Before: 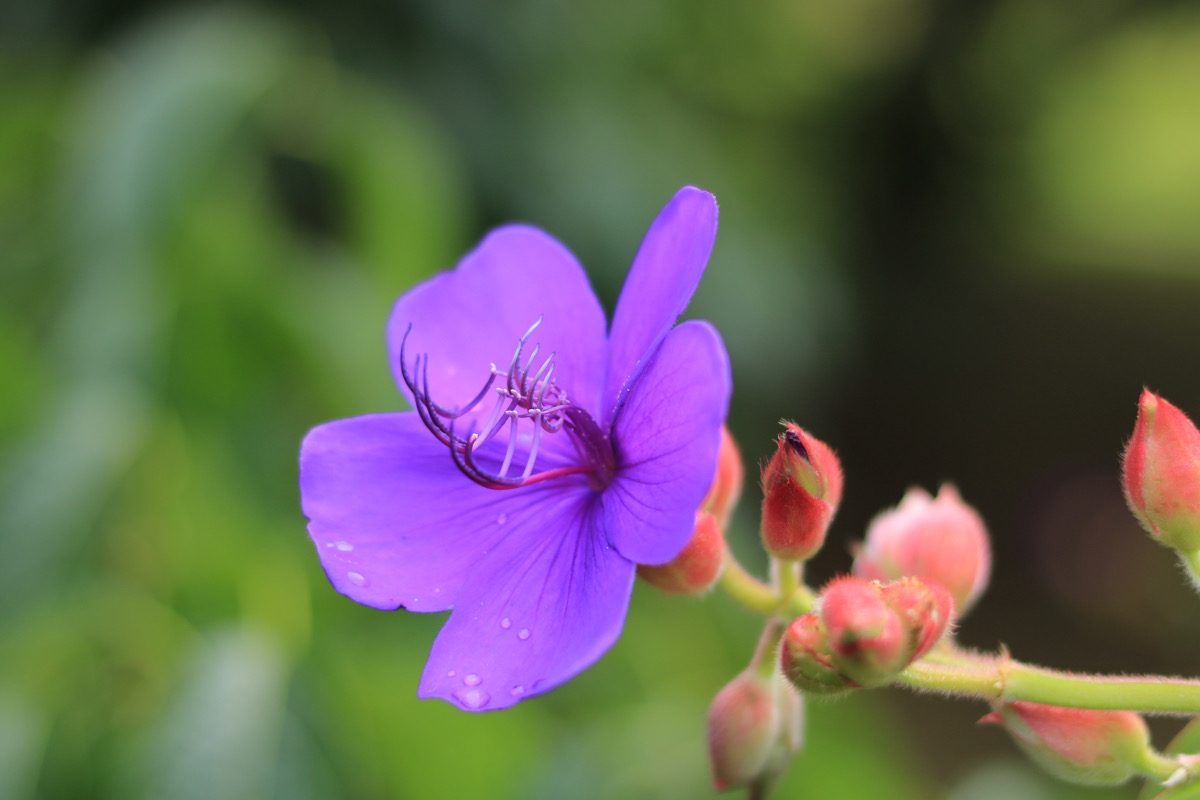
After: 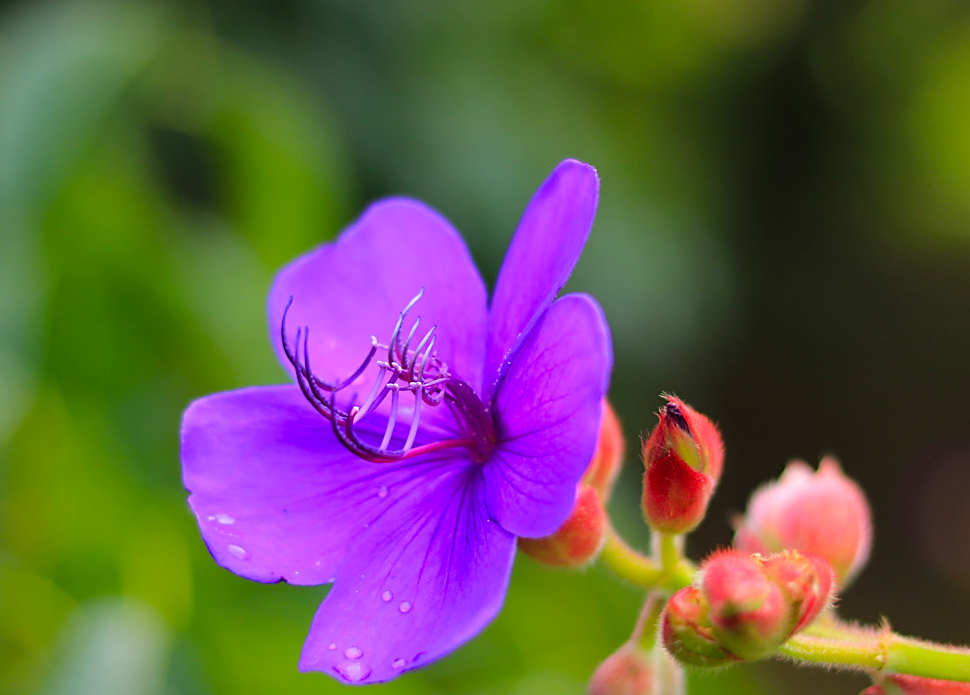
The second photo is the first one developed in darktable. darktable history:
color balance rgb: perceptual saturation grading › global saturation 25%, global vibrance 20%
crop: left 9.929%, top 3.475%, right 9.188%, bottom 9.529%
sharpen: on, module defaults
